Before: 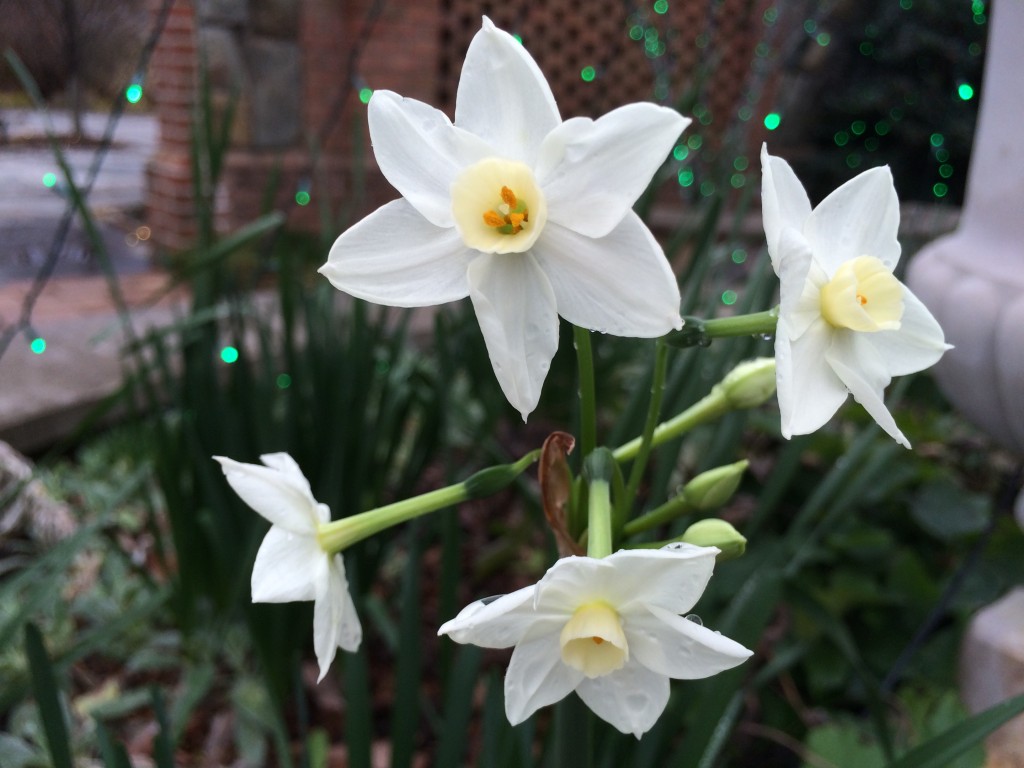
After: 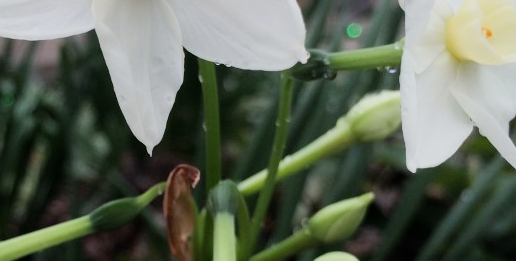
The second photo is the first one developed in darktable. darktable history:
filmic rgb: black relative exposure -7.65 EV, white relative exposure 4.56 EV, hardness 3.61, enable highlight reconstruction true
crop: left 36.658%, top 34.827%, right 12.91%, bottom 31.152%
exposure: exposure 0.375 EV, compensate highlight preservation false
